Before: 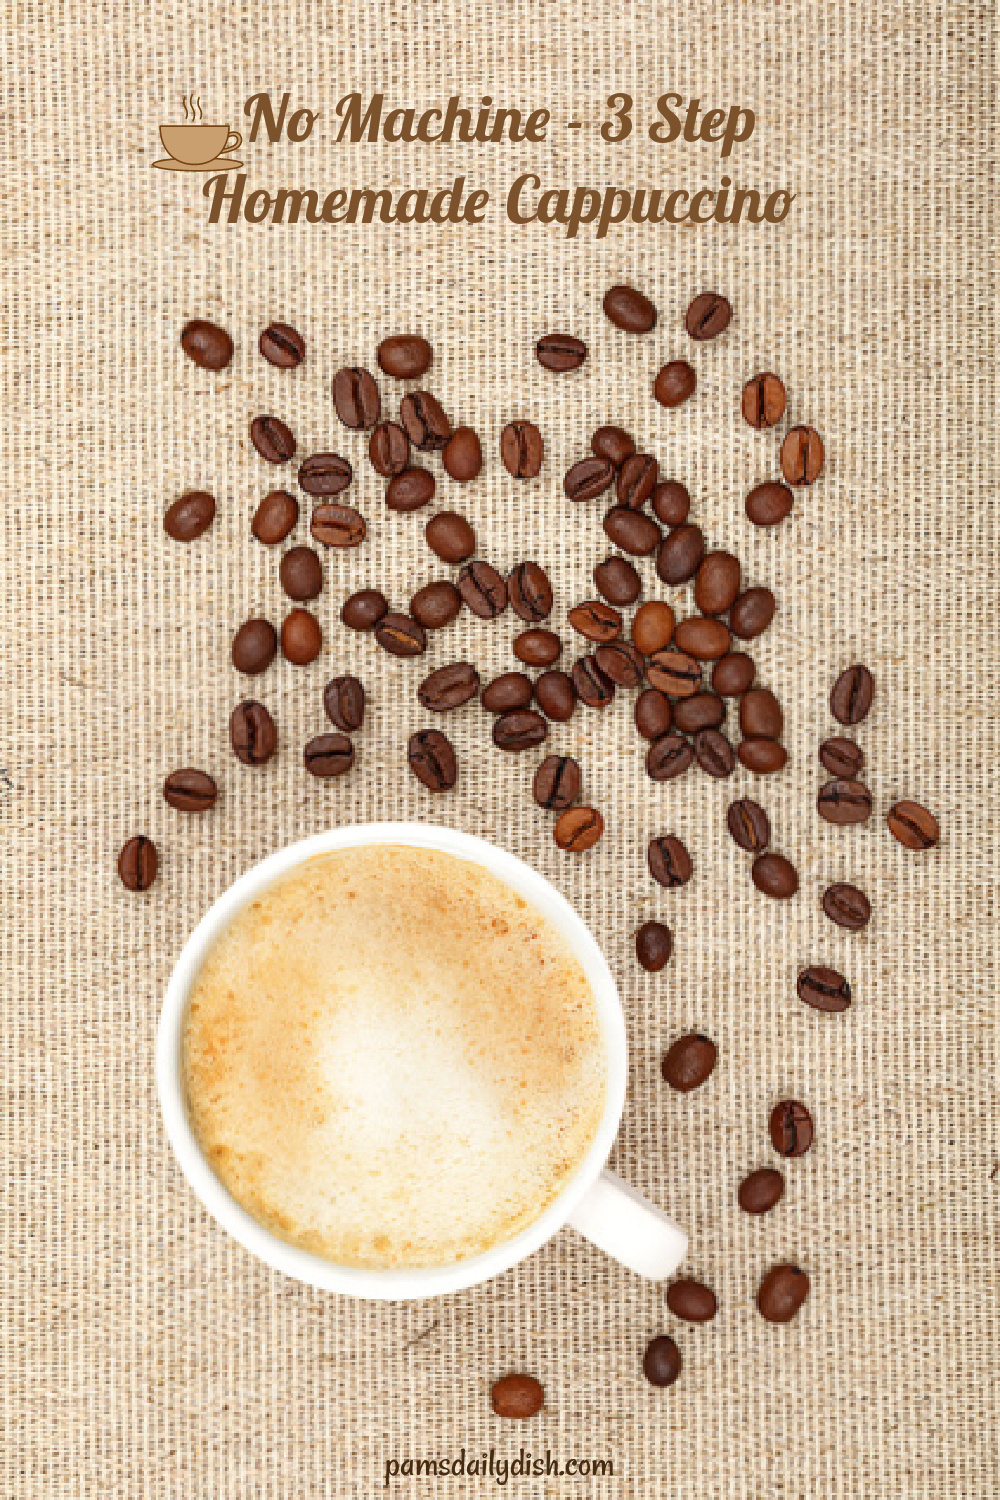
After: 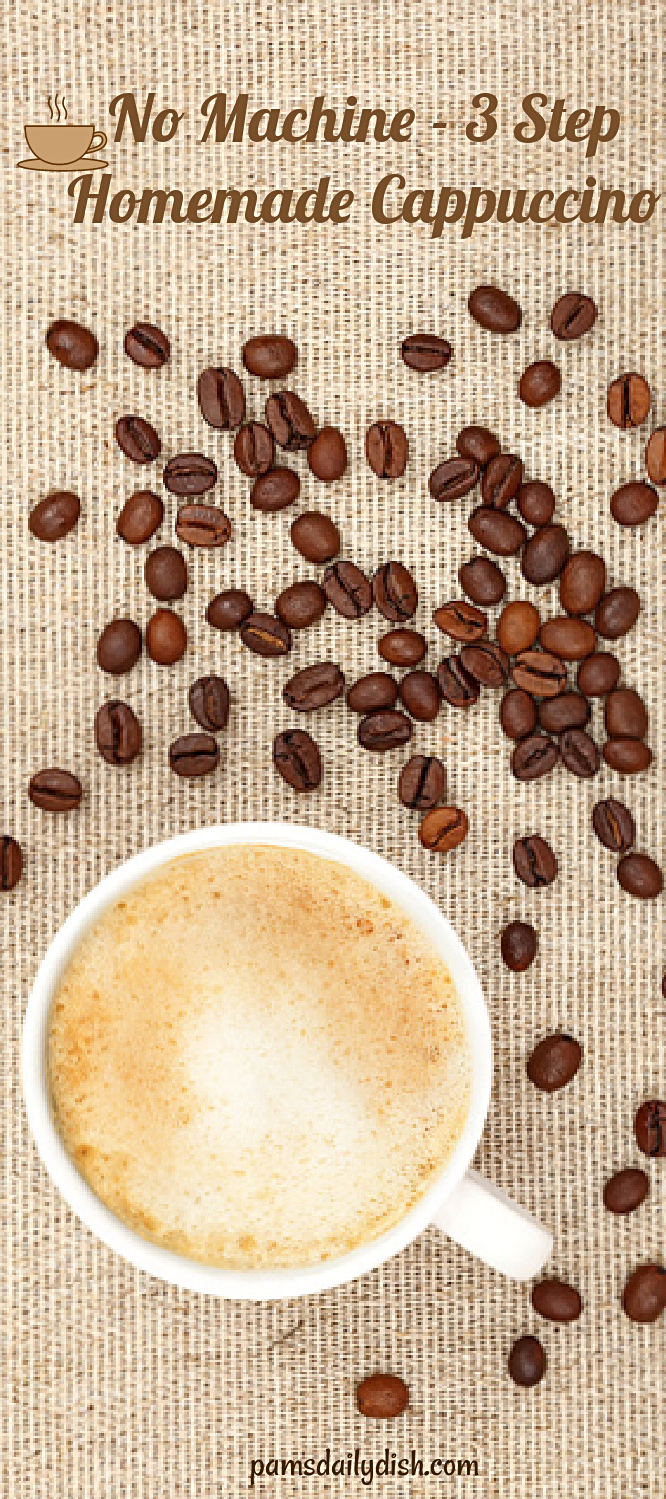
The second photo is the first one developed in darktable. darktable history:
crop and rotate: left 13.537%, right 19.796%
sharpen: radius 2.529, amount 0.323
